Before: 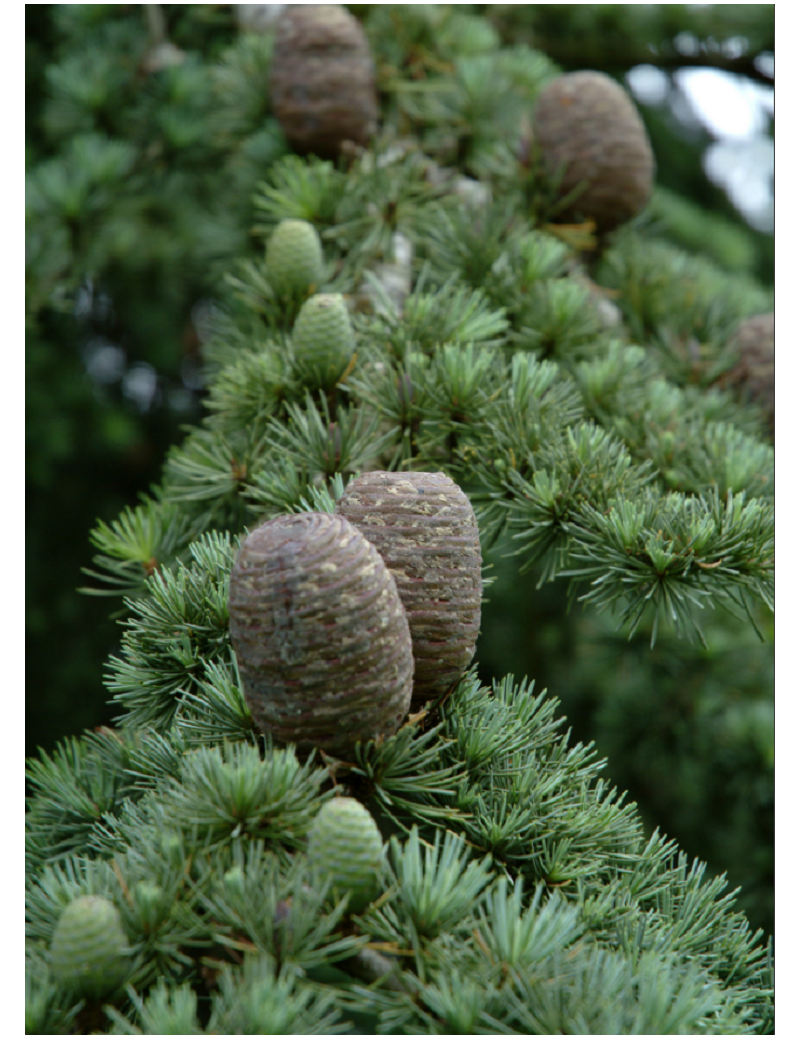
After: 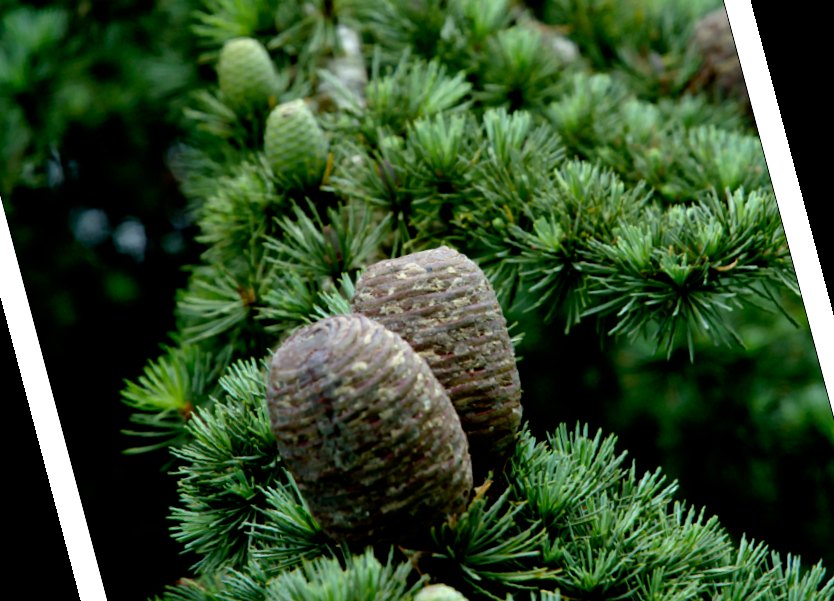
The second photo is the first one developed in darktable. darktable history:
white balance: red 0.978, blue 0.999
rotate and perspective: rotation -14.8°, crop left 0.1, crop right 0.903, crop top 0.25, crop bottom 0.748
filmic rgb: black relative exposure -5.5 EV, white relative exposure 2.5 EV, threshold 3 EV, target black luminance 0%, hardness 4.51, latitude 67.35%, contrast 1.453, shadows ↔ highlights balance -3.52%, preserve chrominance no, color science v4 (2020), contrast in shadows soft, enable highlight reconstruction true
